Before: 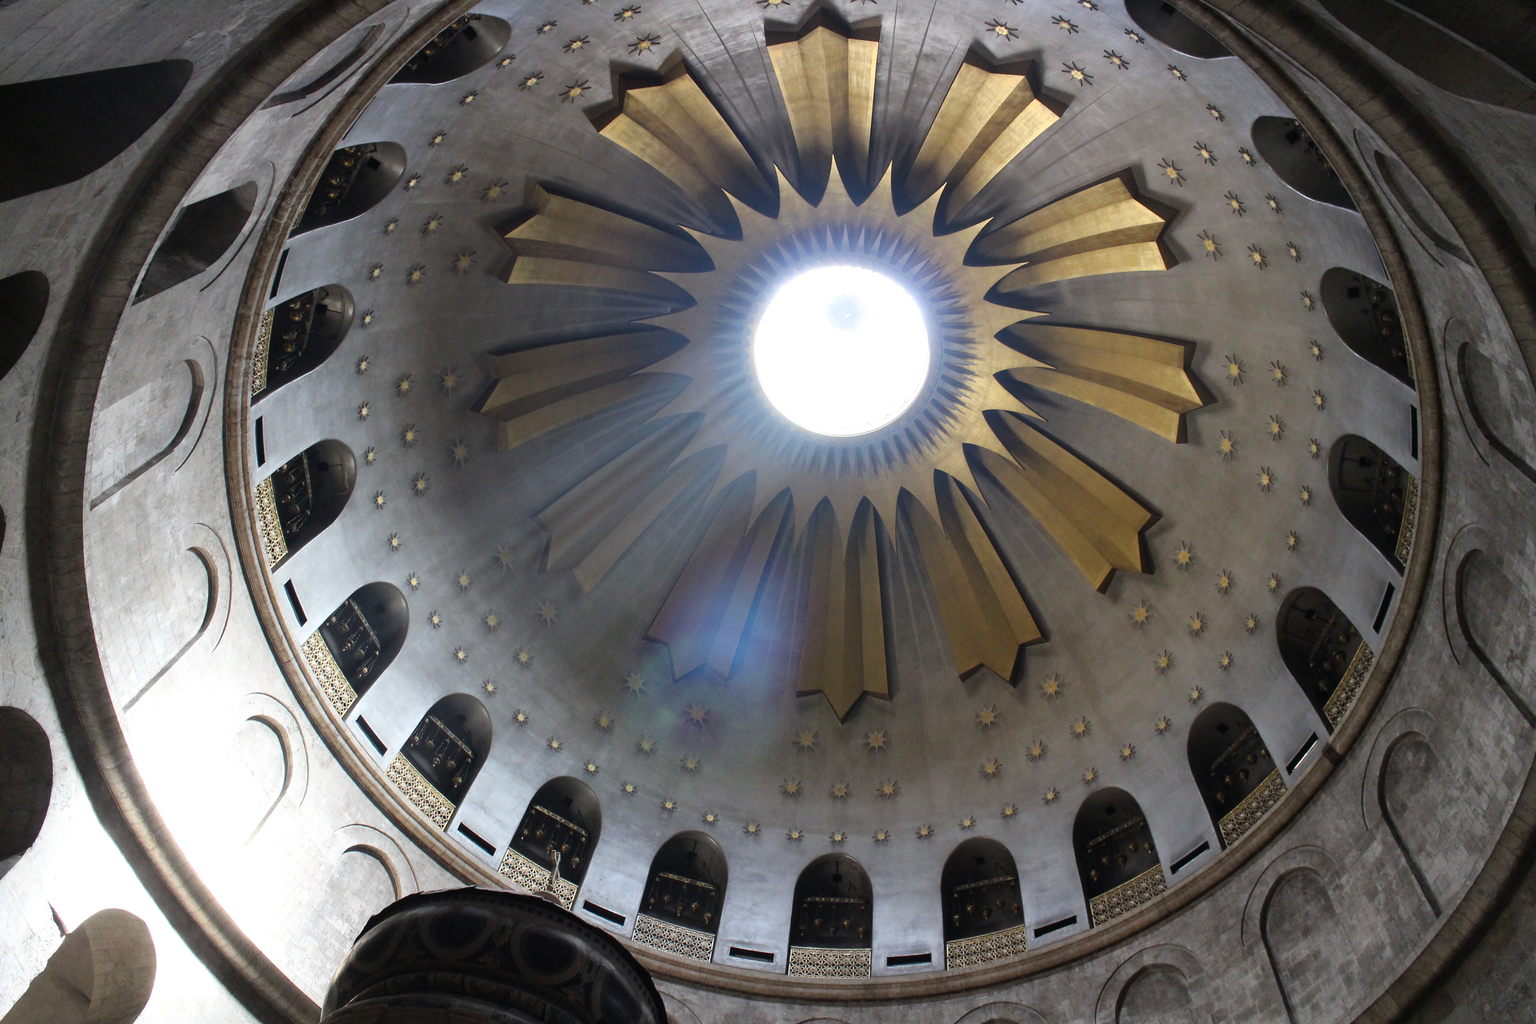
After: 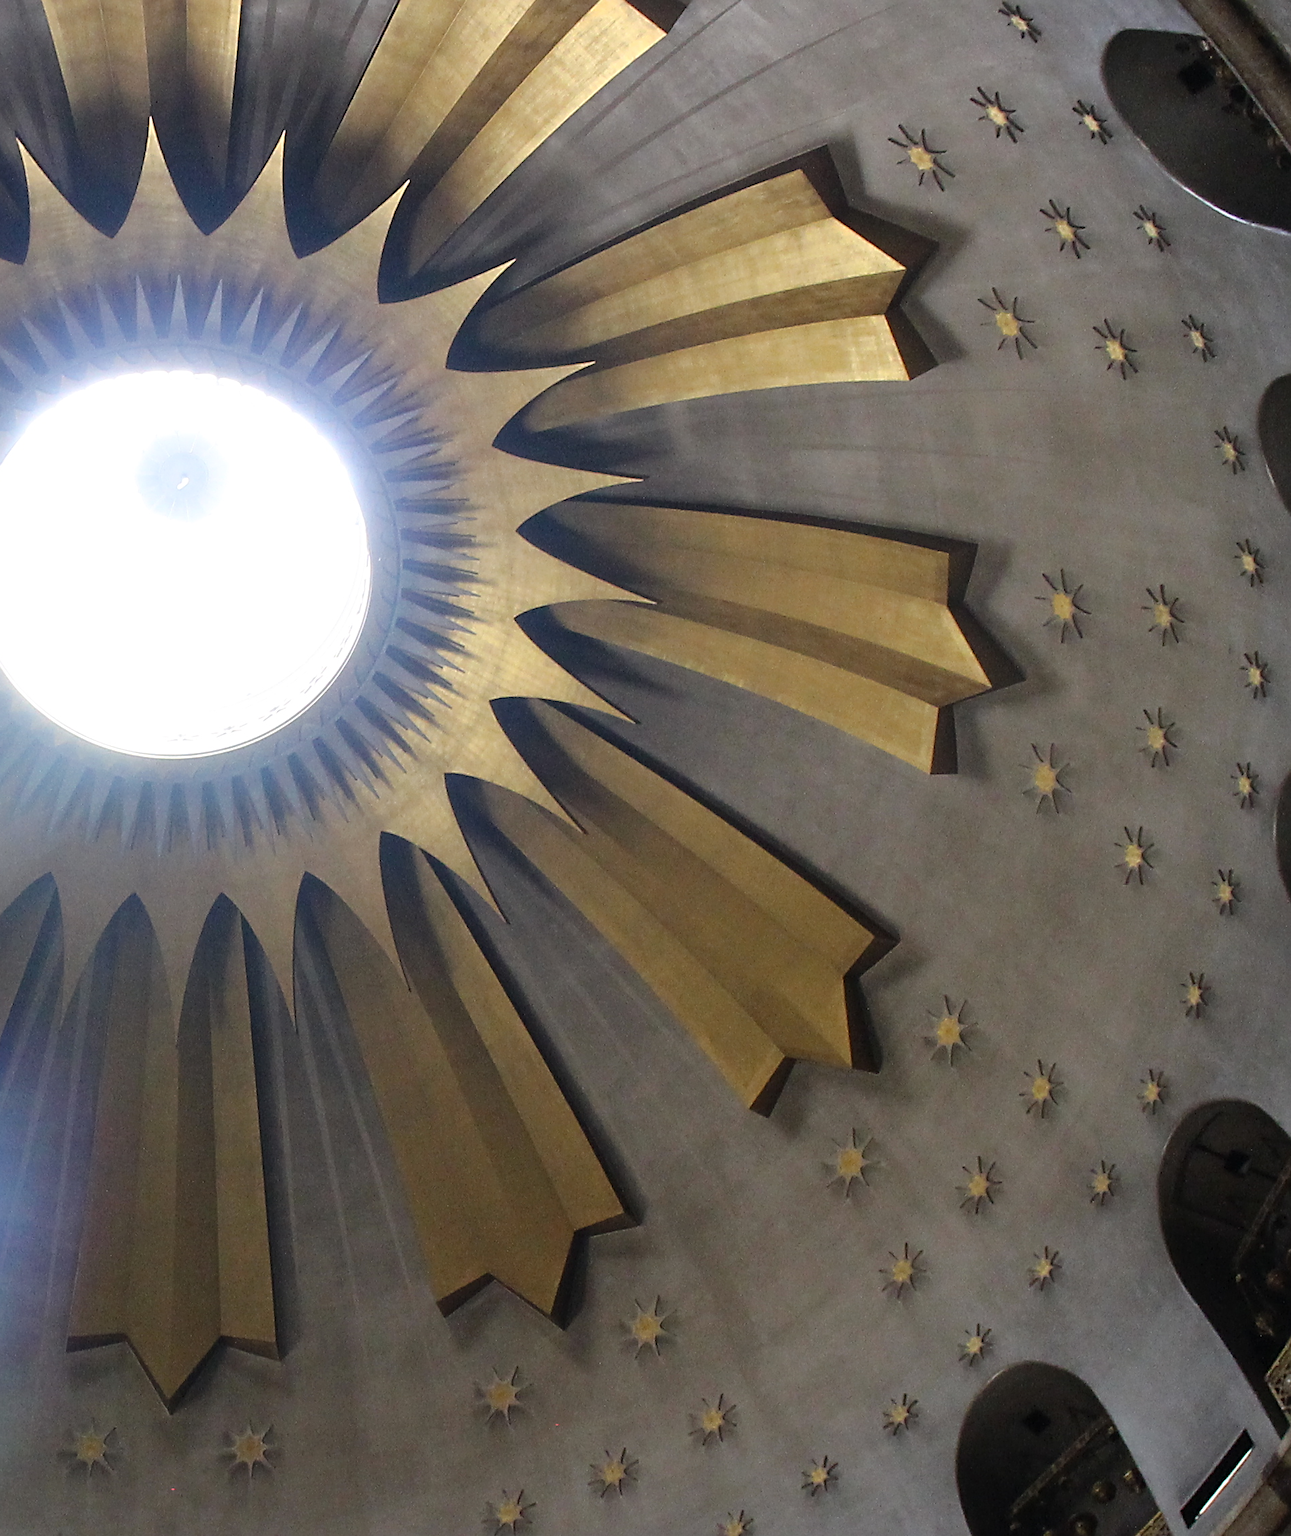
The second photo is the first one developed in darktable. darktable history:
crop and rotate: left 49.934%, top 10.093%, right 13.078%, bottom 23.929%
sharpen: radius 2.726
